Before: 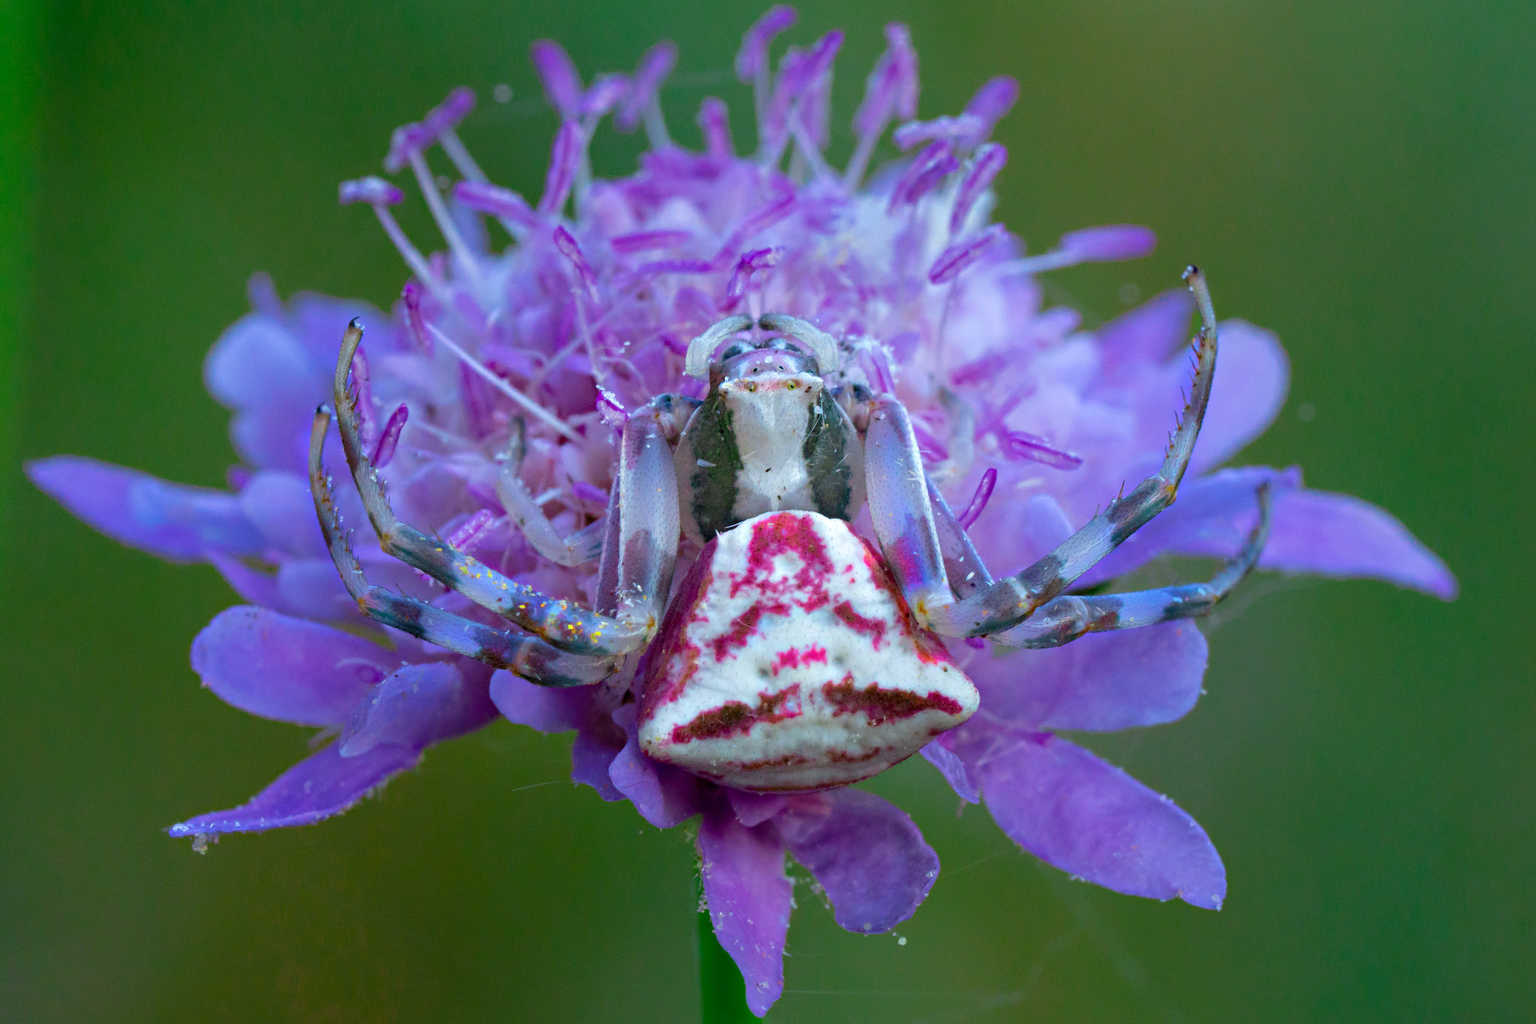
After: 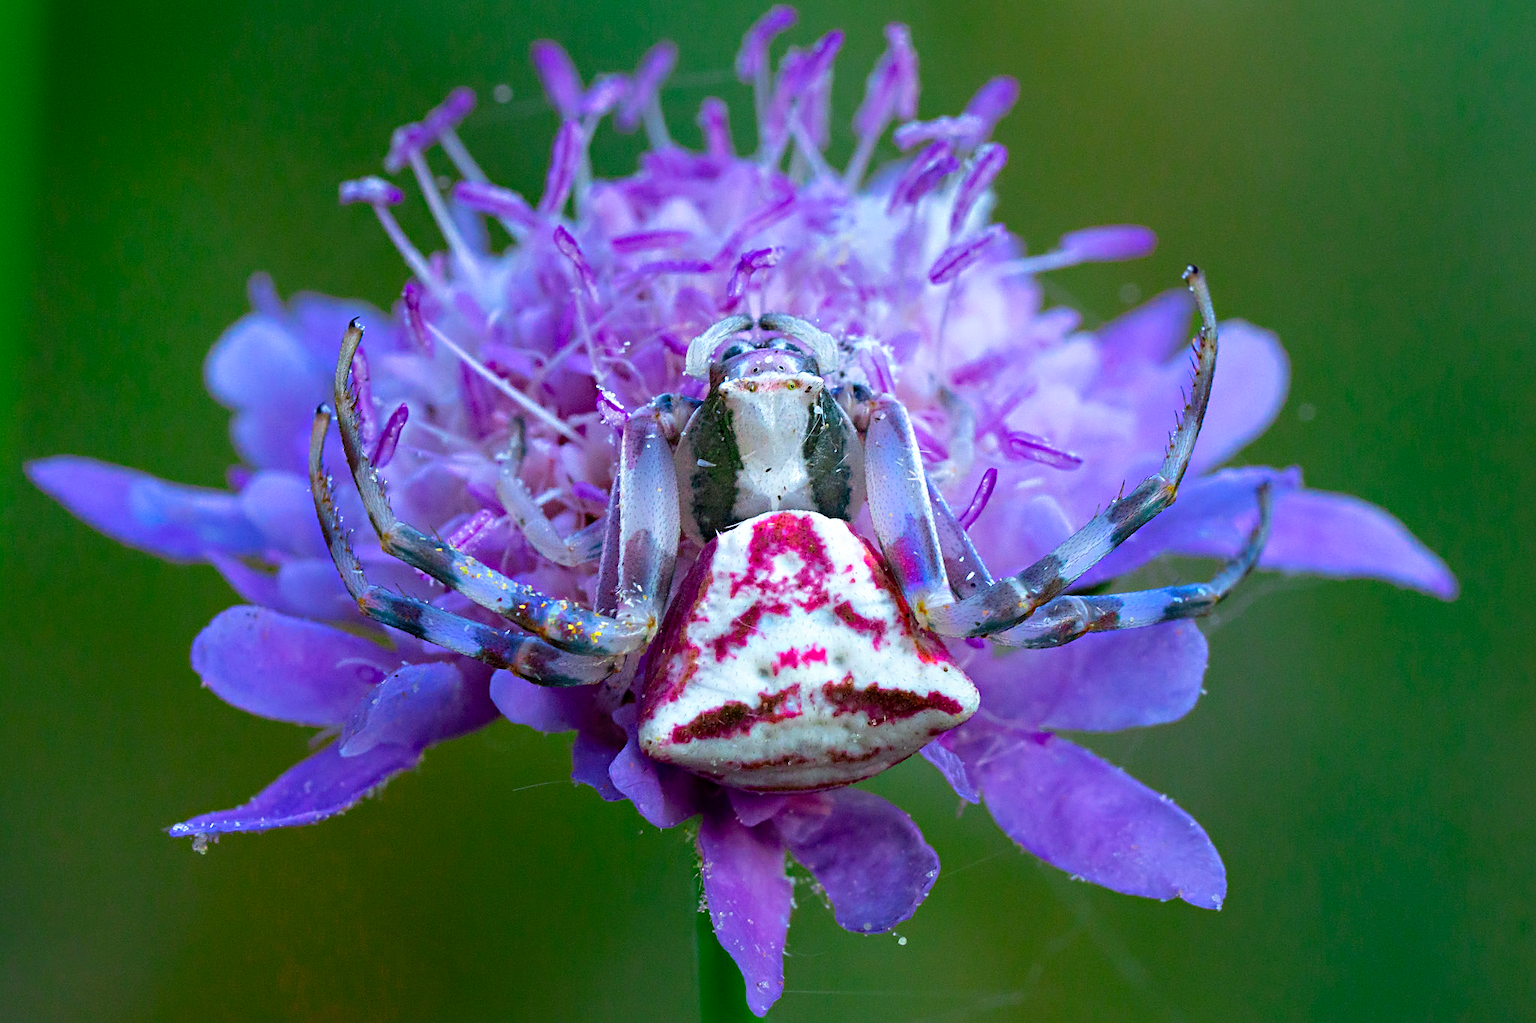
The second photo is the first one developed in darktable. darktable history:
sharpen: on, module defaults
tone curve: curves: ch0 [(0, 0) (0.003, 0.001) (0.011, 0.005) (0.025, 0.01) (0.044, 0.019) (0.069, 0.029) (0.1, 0.042) (0.136, 0.078) (0.177, 0.129) (0.224, 0.182) (0.277, 0.246) (0.335, 0.318) (0.399, 0.396) (0.468, 0.481) (0.543, 0.573) (0.623, 0.672) (0.709, 0.777) (0.801, 0.881) (0.898, 0.975) (1, 1)], preserve colors none
